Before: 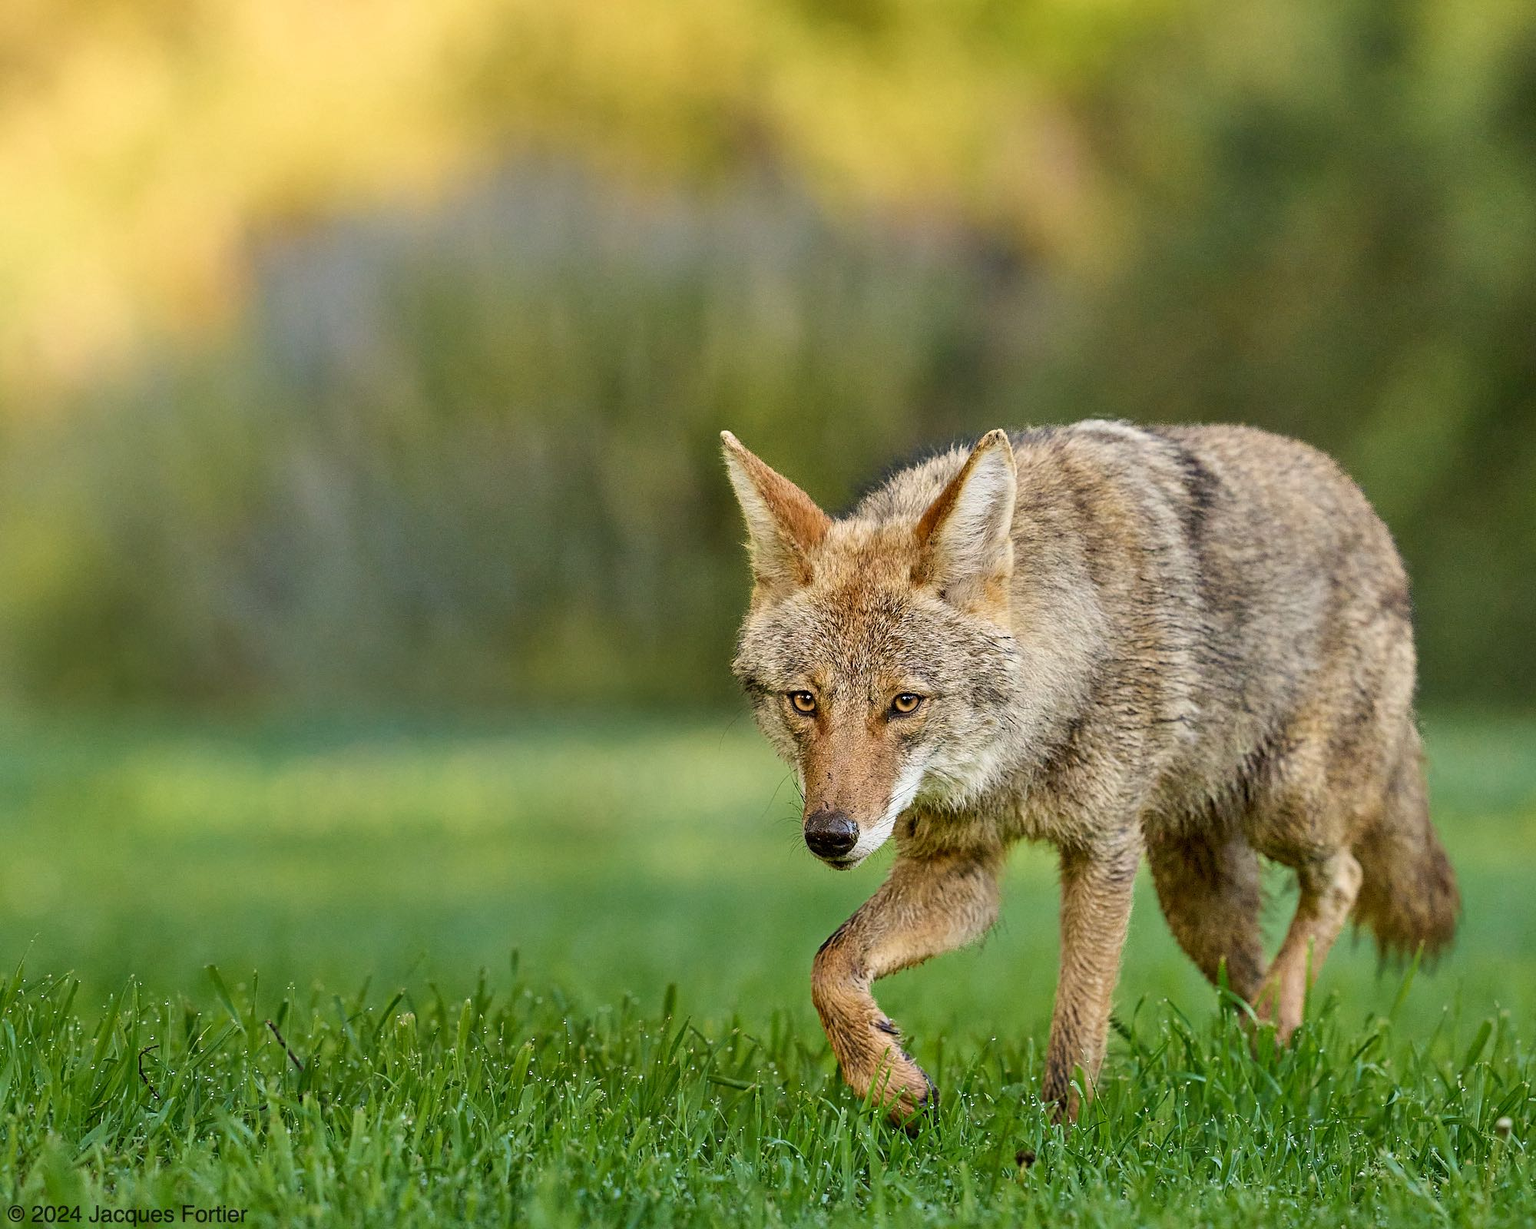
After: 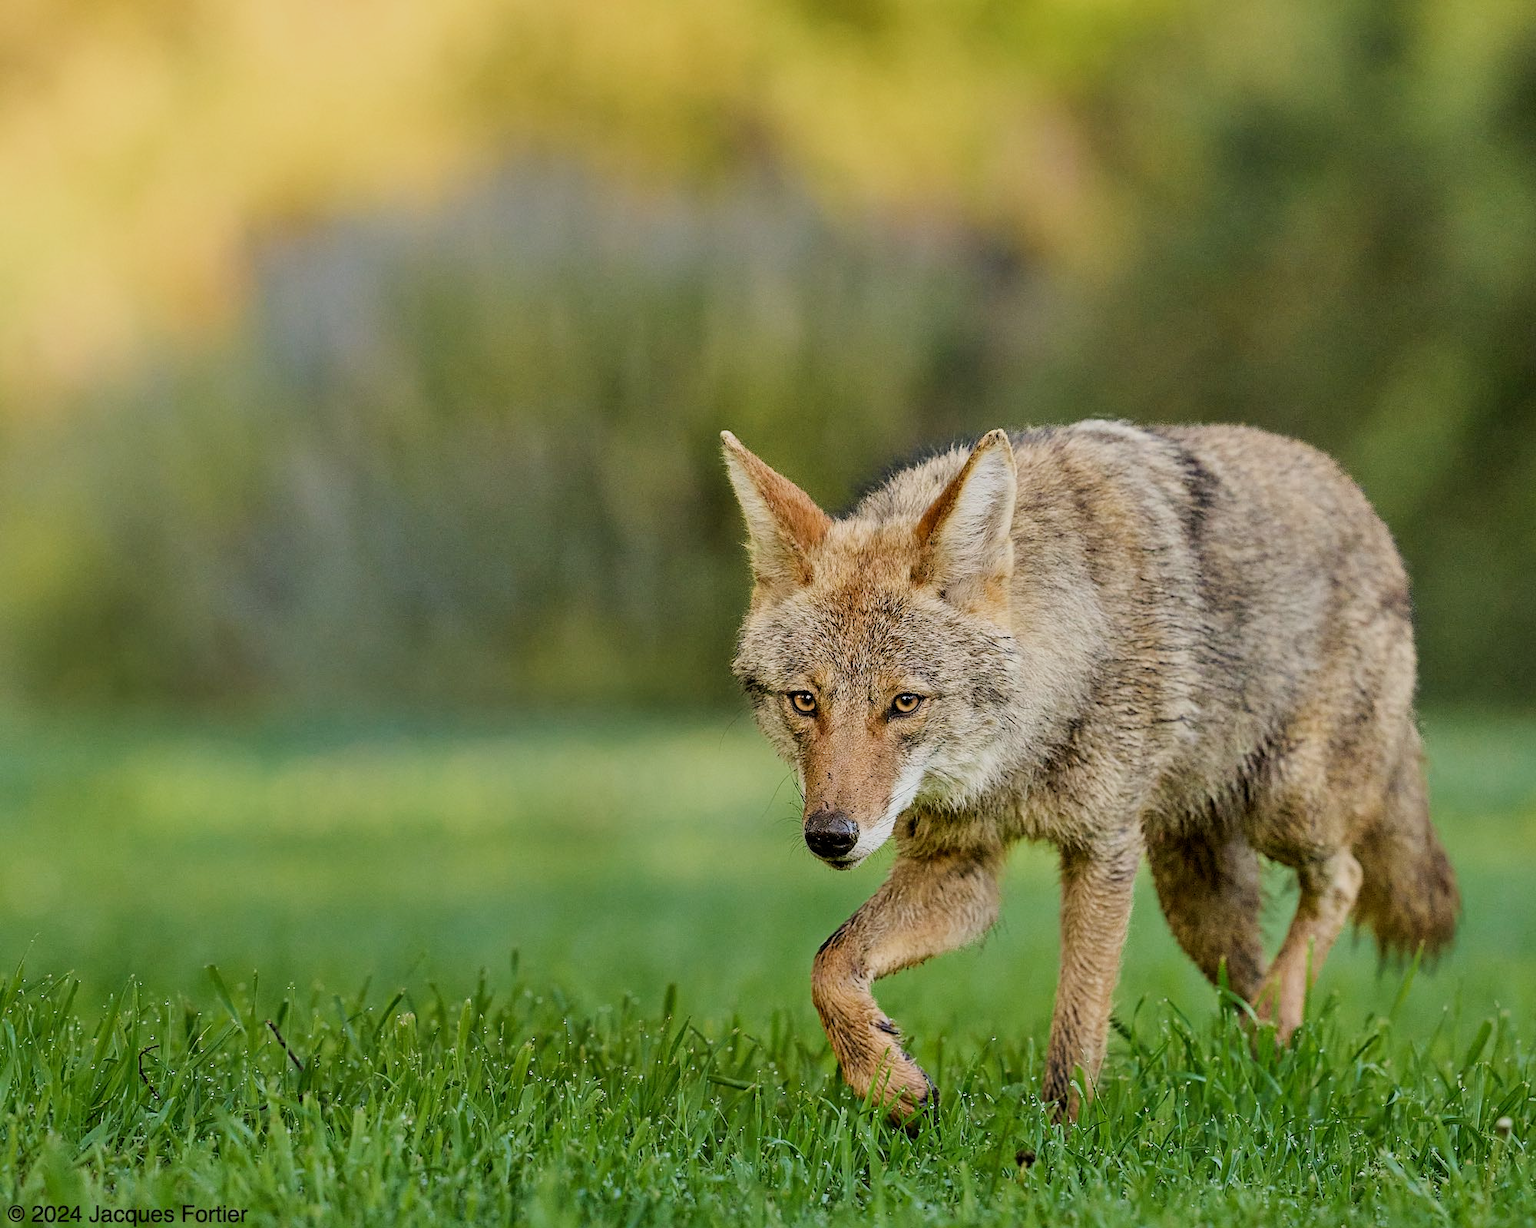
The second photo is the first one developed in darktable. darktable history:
filmic rgb: black relative exposure -8.14 EV, white relative exposure 3.78 EV, hardness 4.44
